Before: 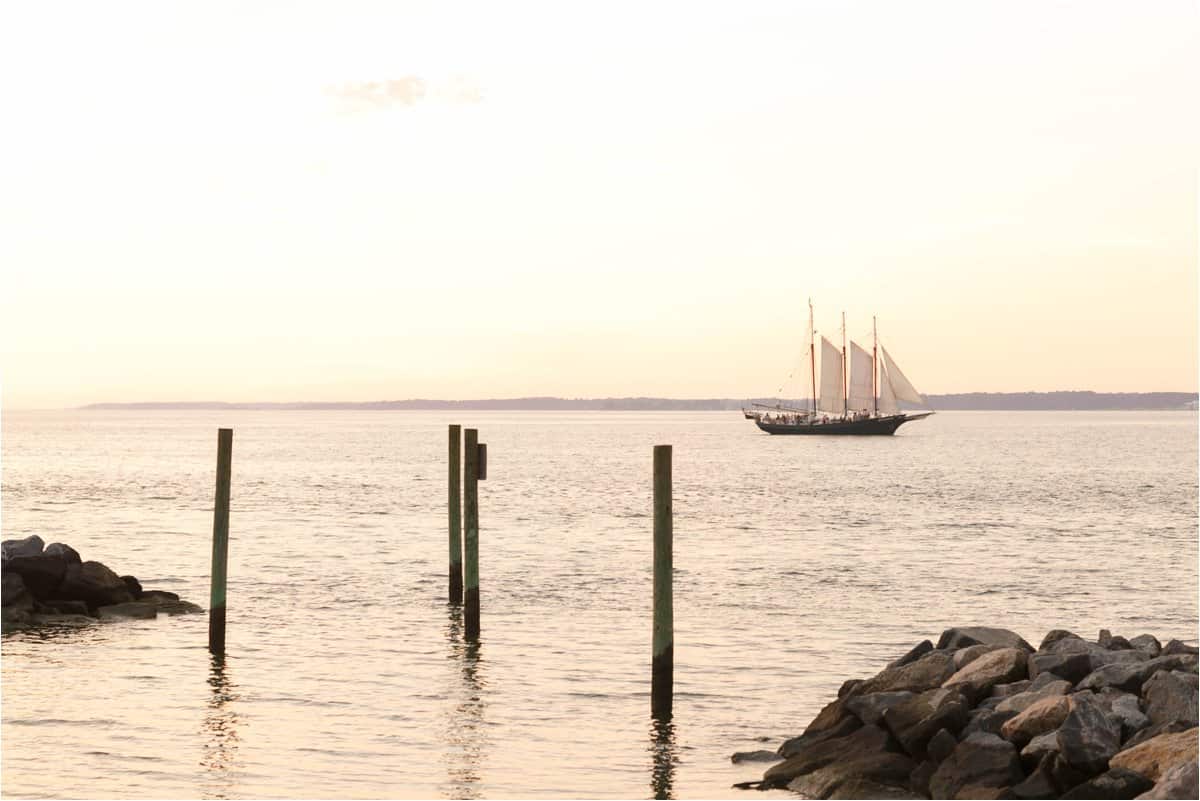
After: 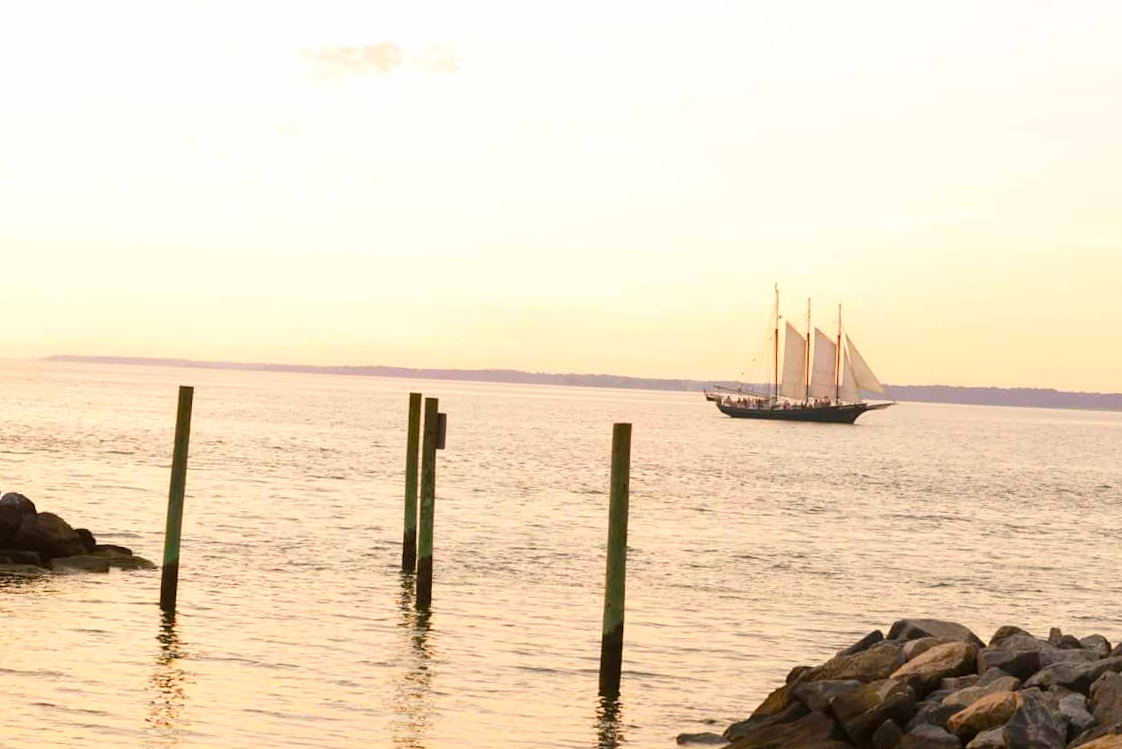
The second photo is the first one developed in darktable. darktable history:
crop and rotate: angle -2.67°
color balance rgb: perceptual saturation grading › global saturation 30.792%, global vibrance 39.27%
